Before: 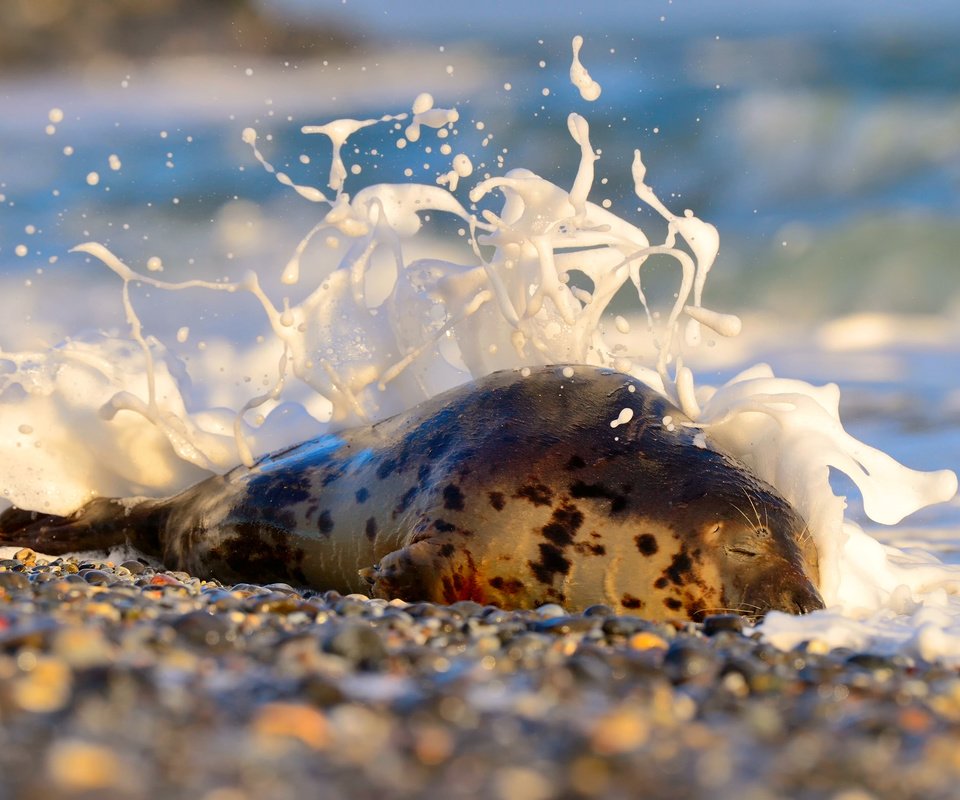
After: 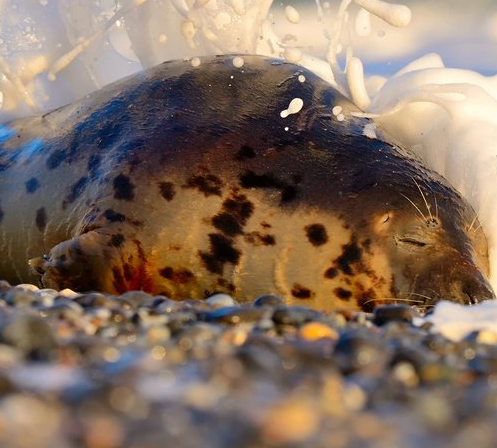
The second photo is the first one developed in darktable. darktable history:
crop: left 34.479%, top 38.822%, right 13.718%, bottom 5.172%
sharpen: radius 5.325, amount 0.312, threshold 26.433
